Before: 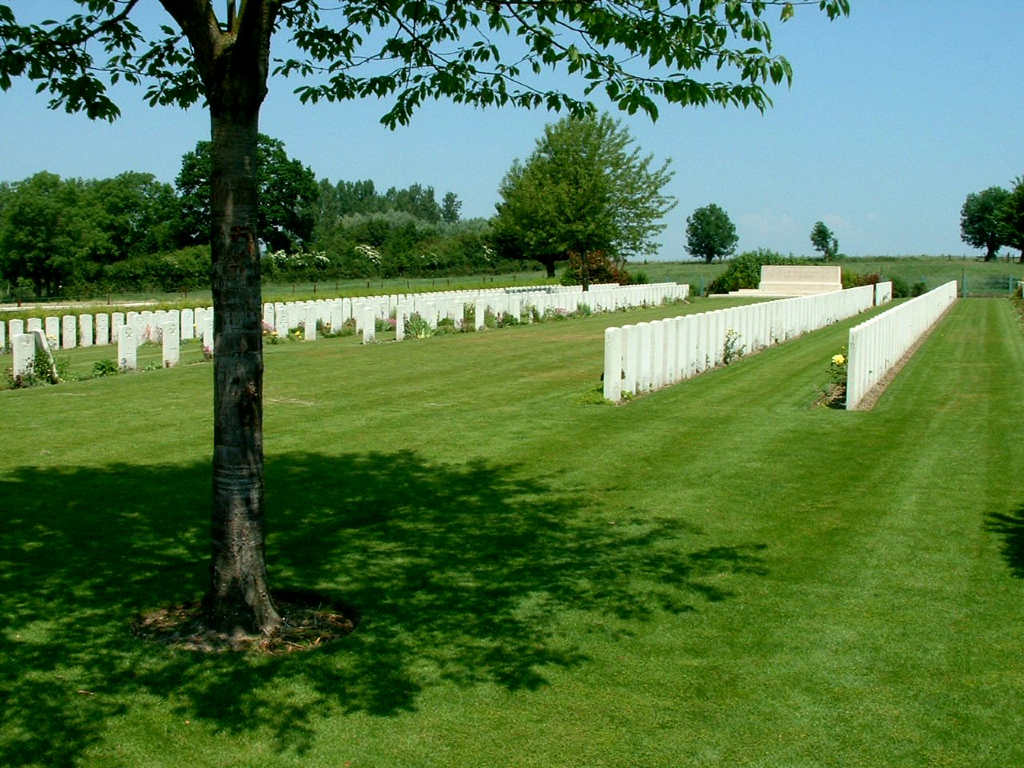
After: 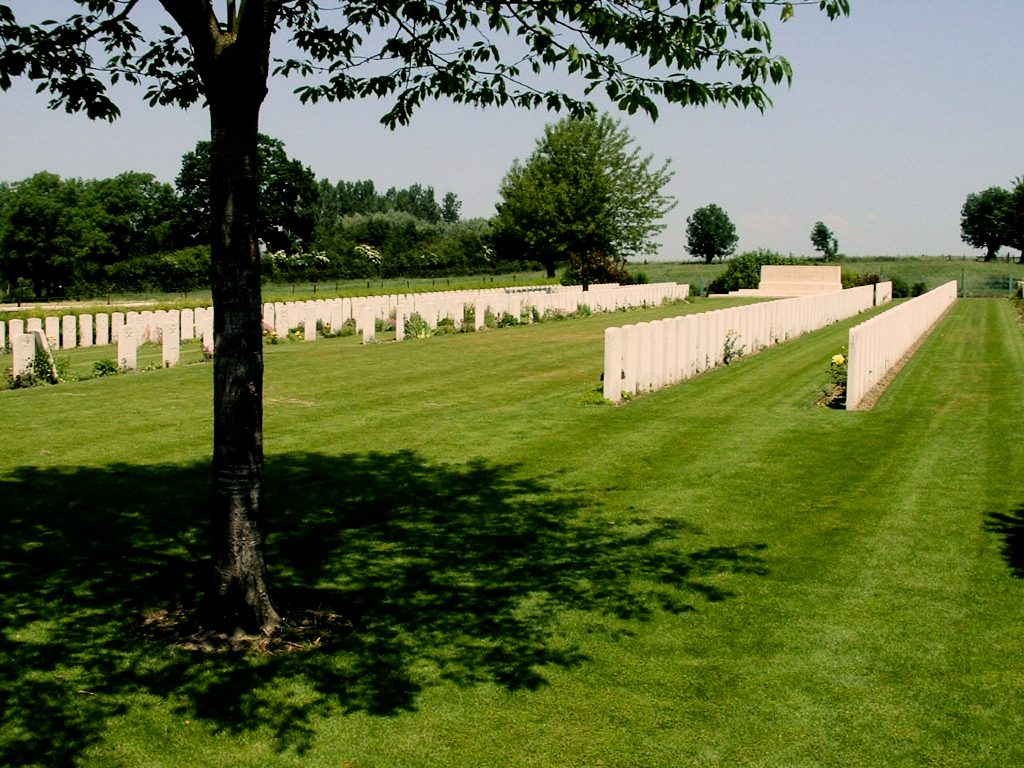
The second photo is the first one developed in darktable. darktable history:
color correction: highlights a* 11.95, highlights b* 12.35
filmic rgb: black relative exposure -5.02 EV, white relative exposure 3.55 EV, hardness 3.19, contrast 1.3, highlights saturation mix -49.7%
